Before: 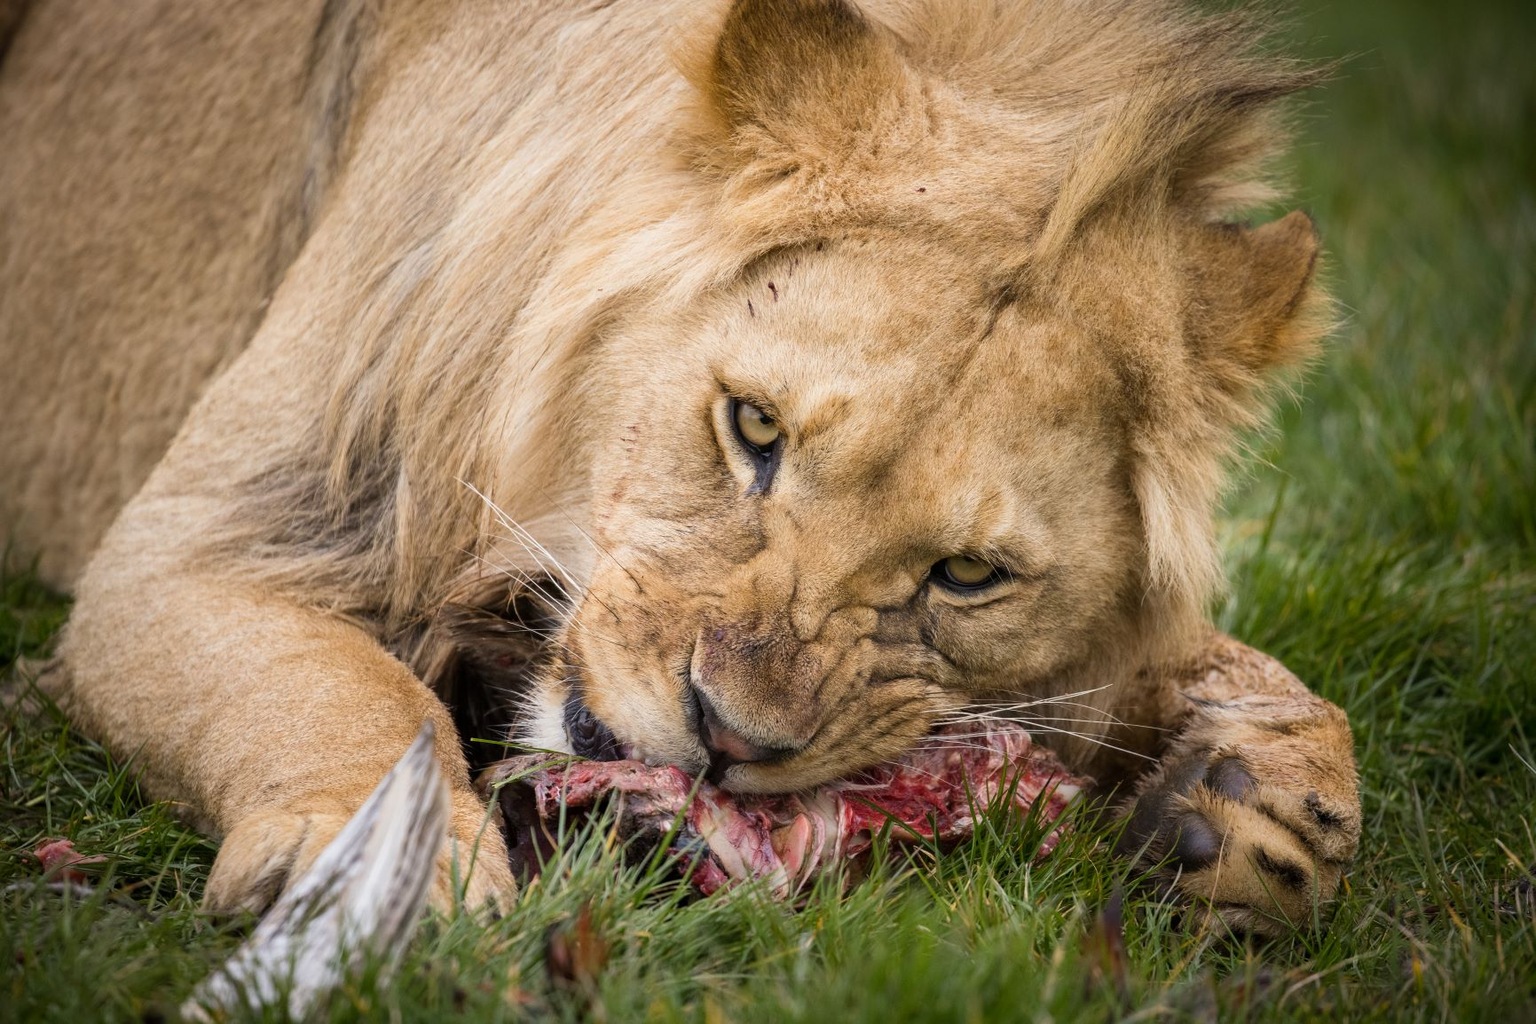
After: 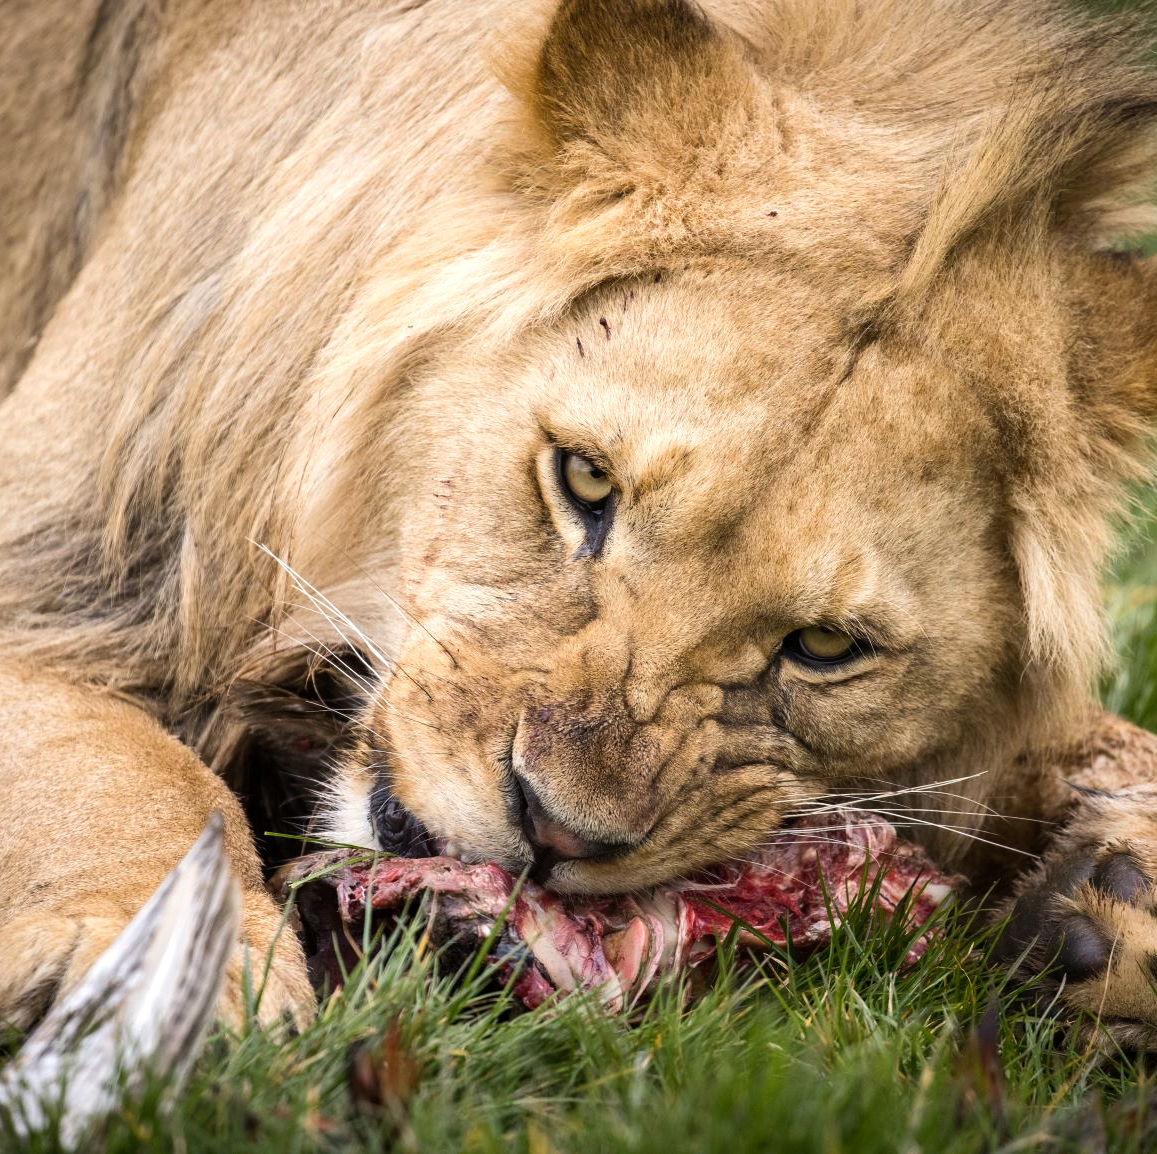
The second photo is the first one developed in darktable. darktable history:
crop: left 15.377%, right 17.775%
tone equalizer: -8 EV -0.404 EV, -7 EV -0.406 EV, -6 EV -0.321 EV, -5 EV -0.22 EV, -3 EV 0.204 EV, -2 EV 0.345 EV, -1 EV 0.399 EV, +0 EV 0.434 EV, edges refinement/feathering 500, mask exposure compensation -1.57 EV, preserve details no
